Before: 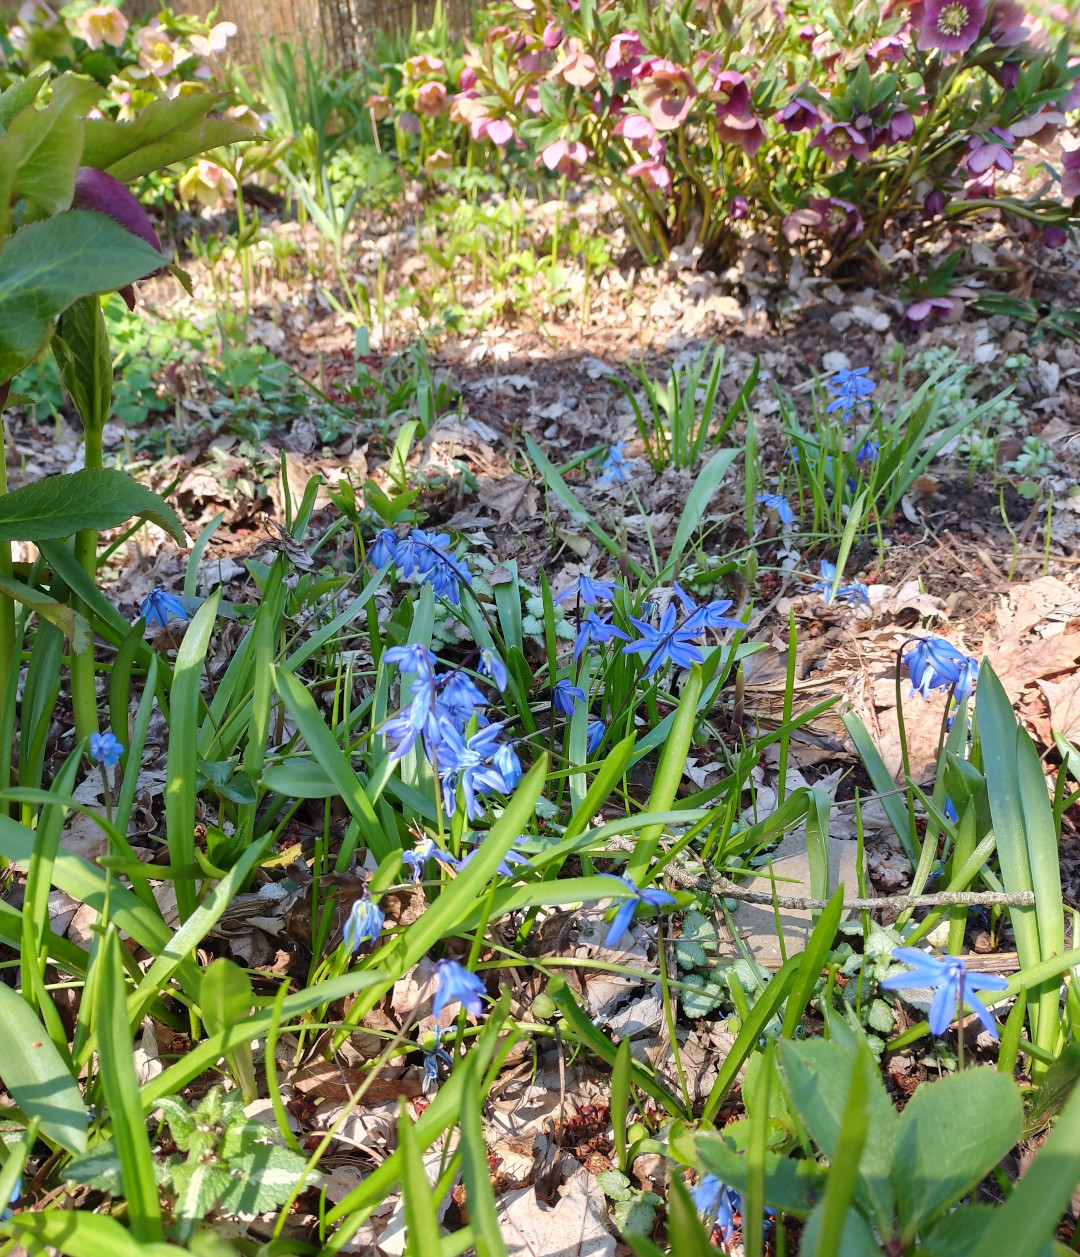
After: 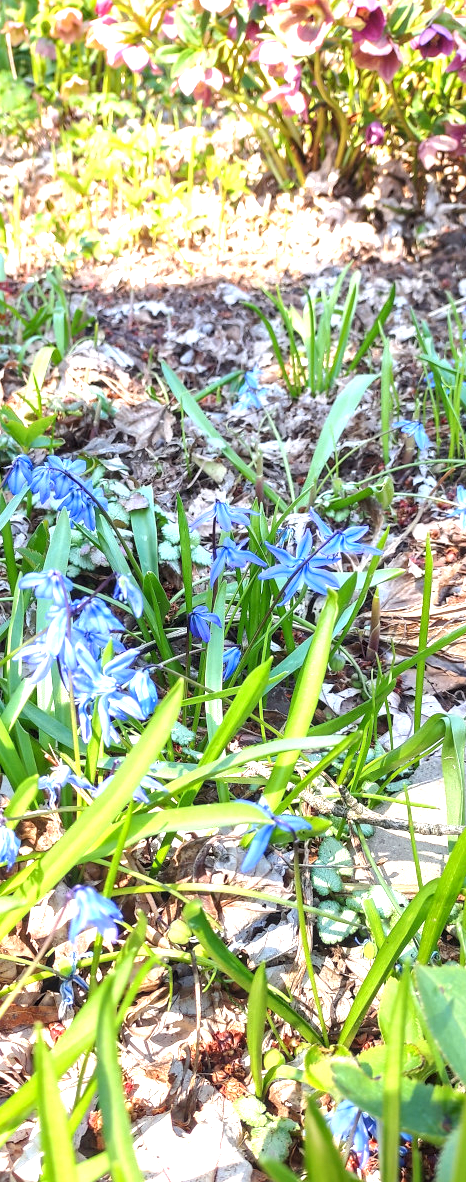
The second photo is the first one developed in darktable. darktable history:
exposure: exposure 1.165 EV, compensate highlight preservation false
crop: left 33.785%, top 5.94%, right 23.028%
local contrast: on, module defaults
